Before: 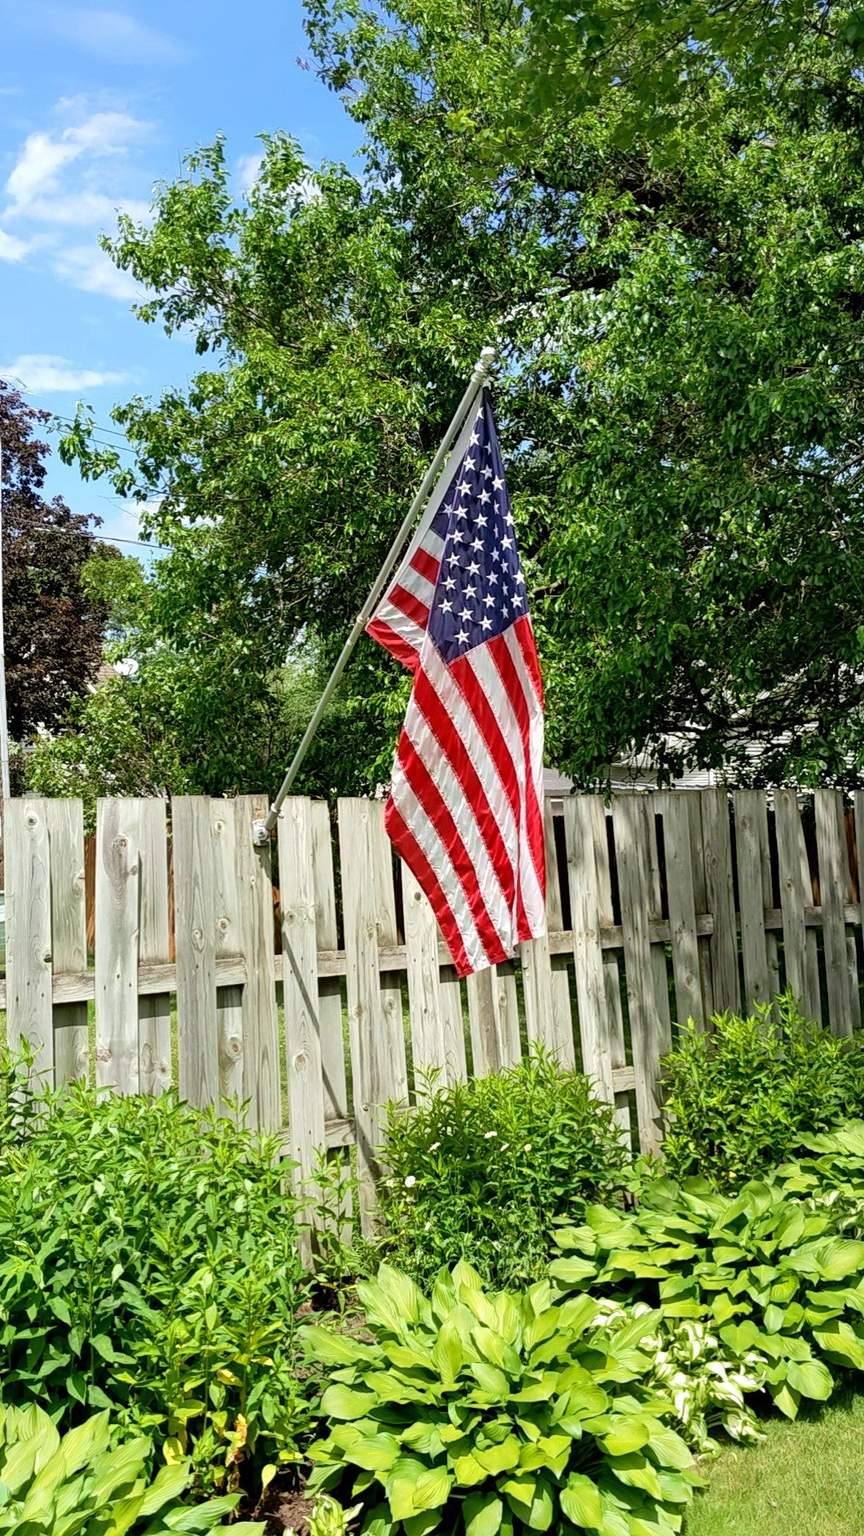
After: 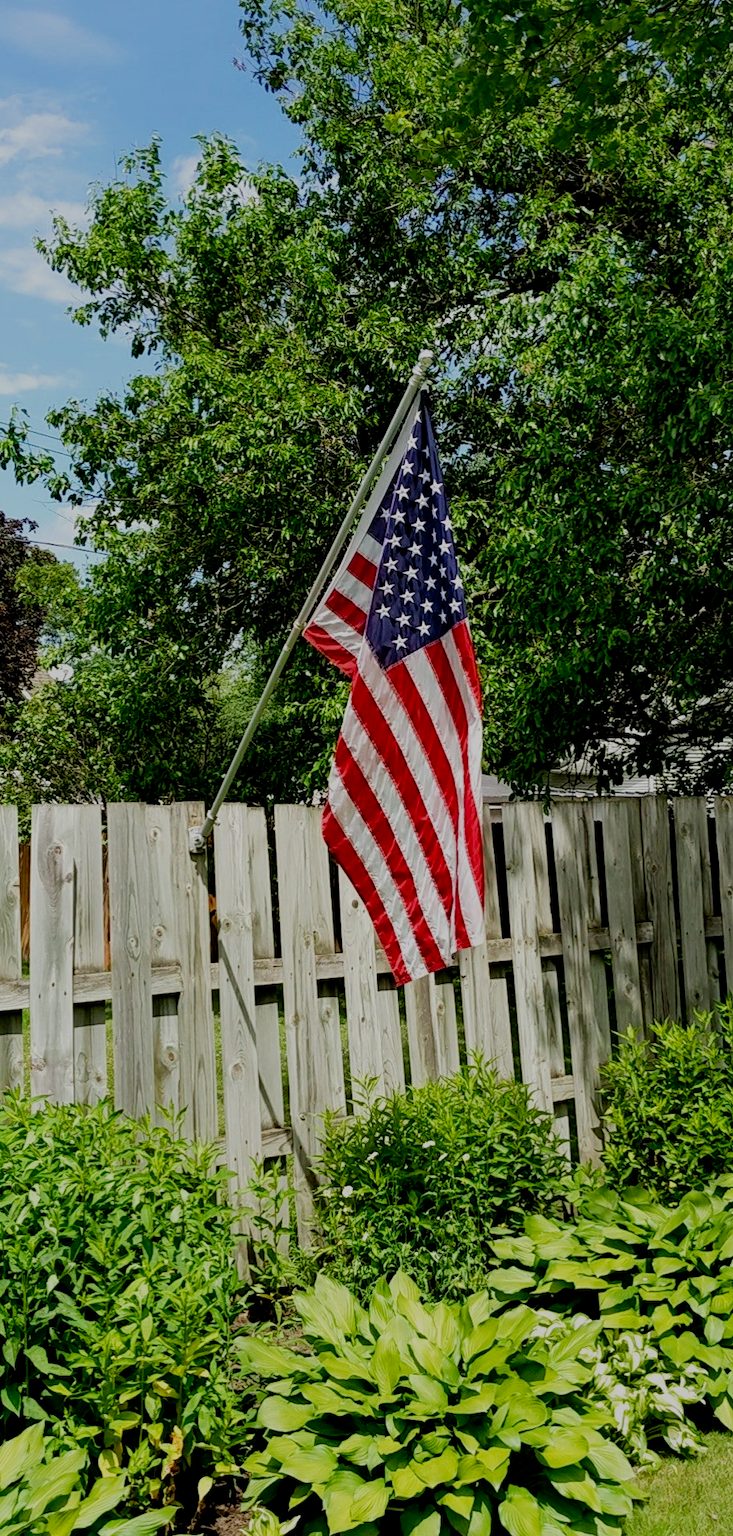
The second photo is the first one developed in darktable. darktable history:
crop: left 7.598%, right 7.873%
filmic rgb: middle gray luminance 29%, black relative exposure -10.3 EV, white relative exposure 5.5 EV, threshold 6 EV, target black luminance 0%, hardness 3.95, latitude 2.04%, contrast 1.132, highlights saturation mix 5%, shadows ↔ highlights balance 15.11%, preserve chrominance no, color science v3 (2019), use custom middle-gray values true, iterations of high-quality reconstruction 0, enable highlight reconstruction true
